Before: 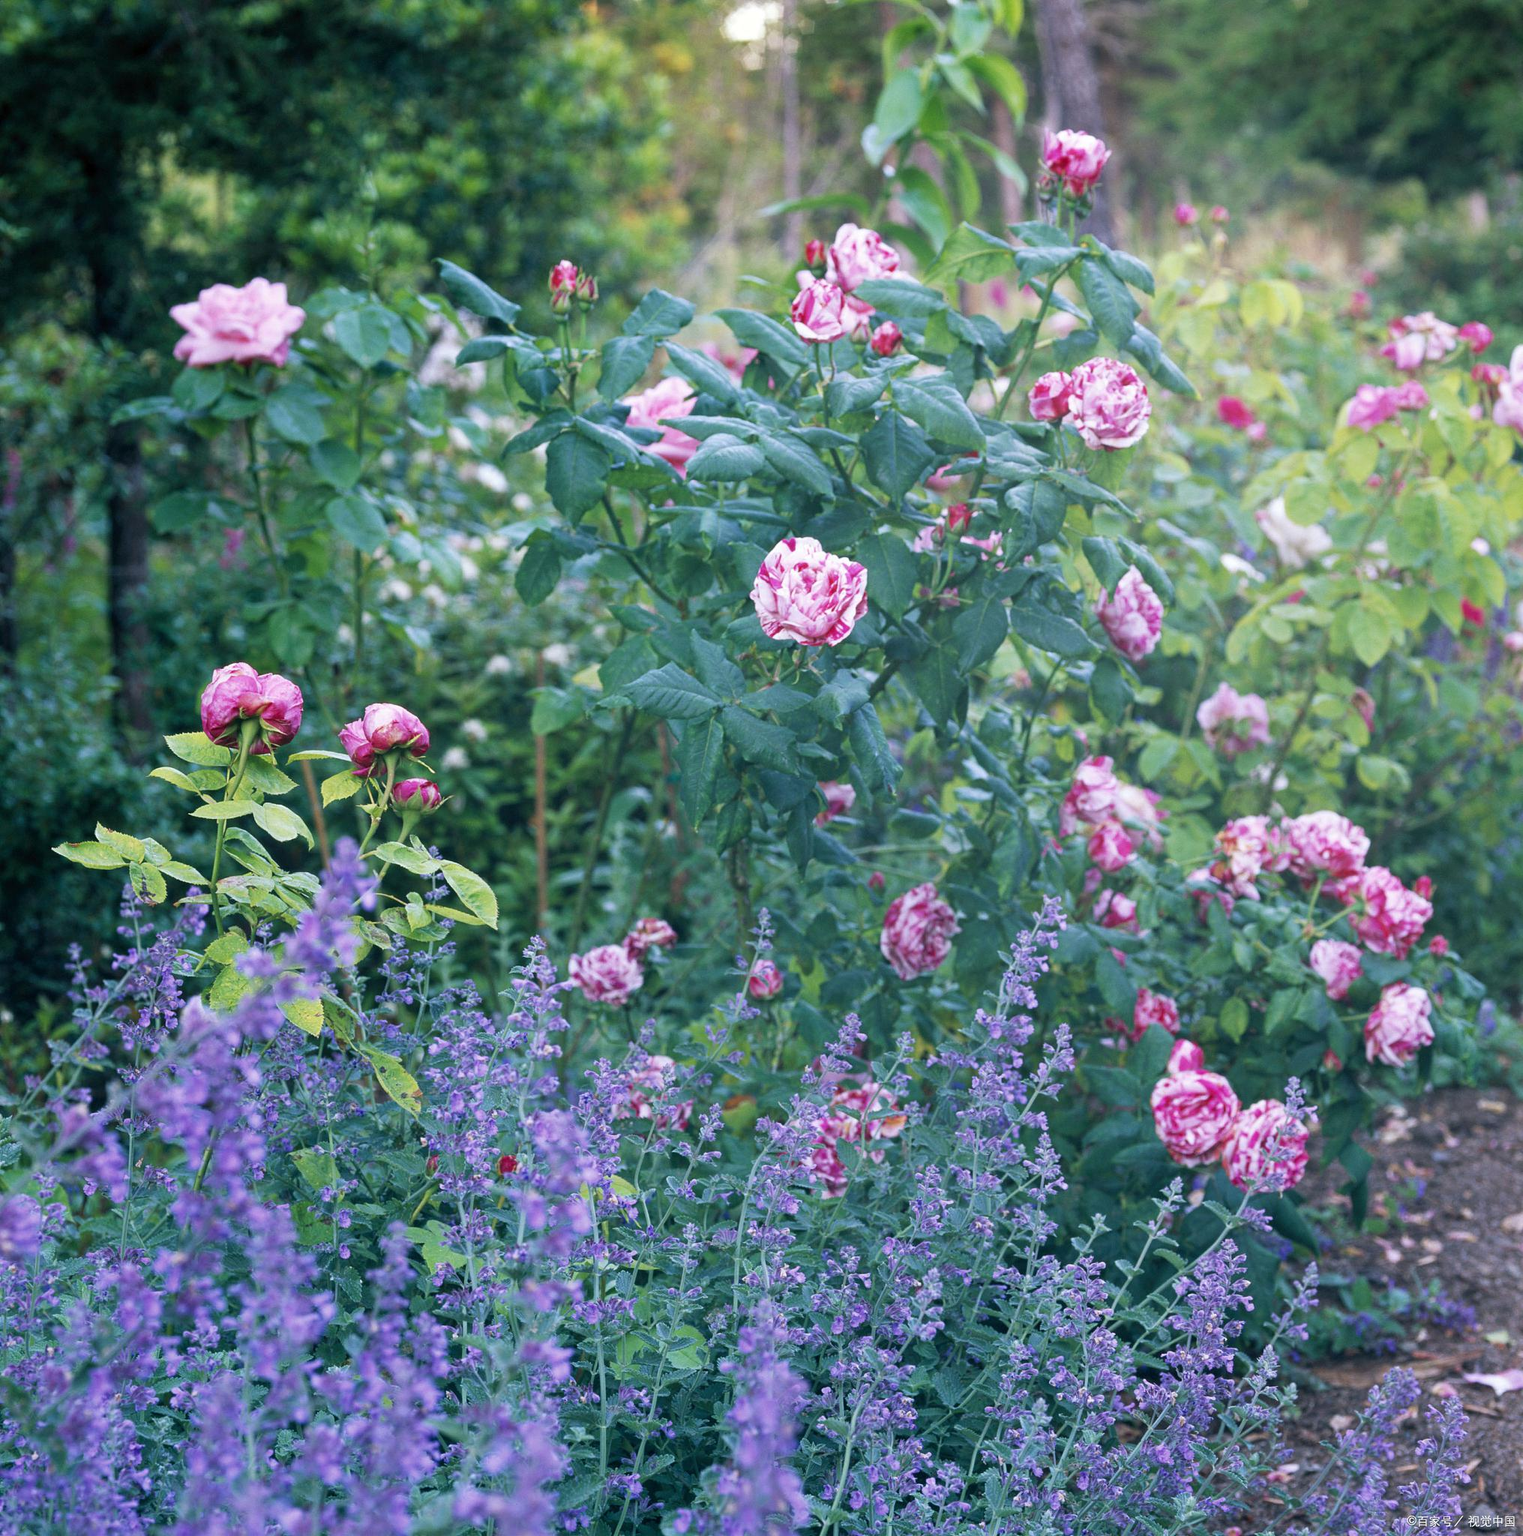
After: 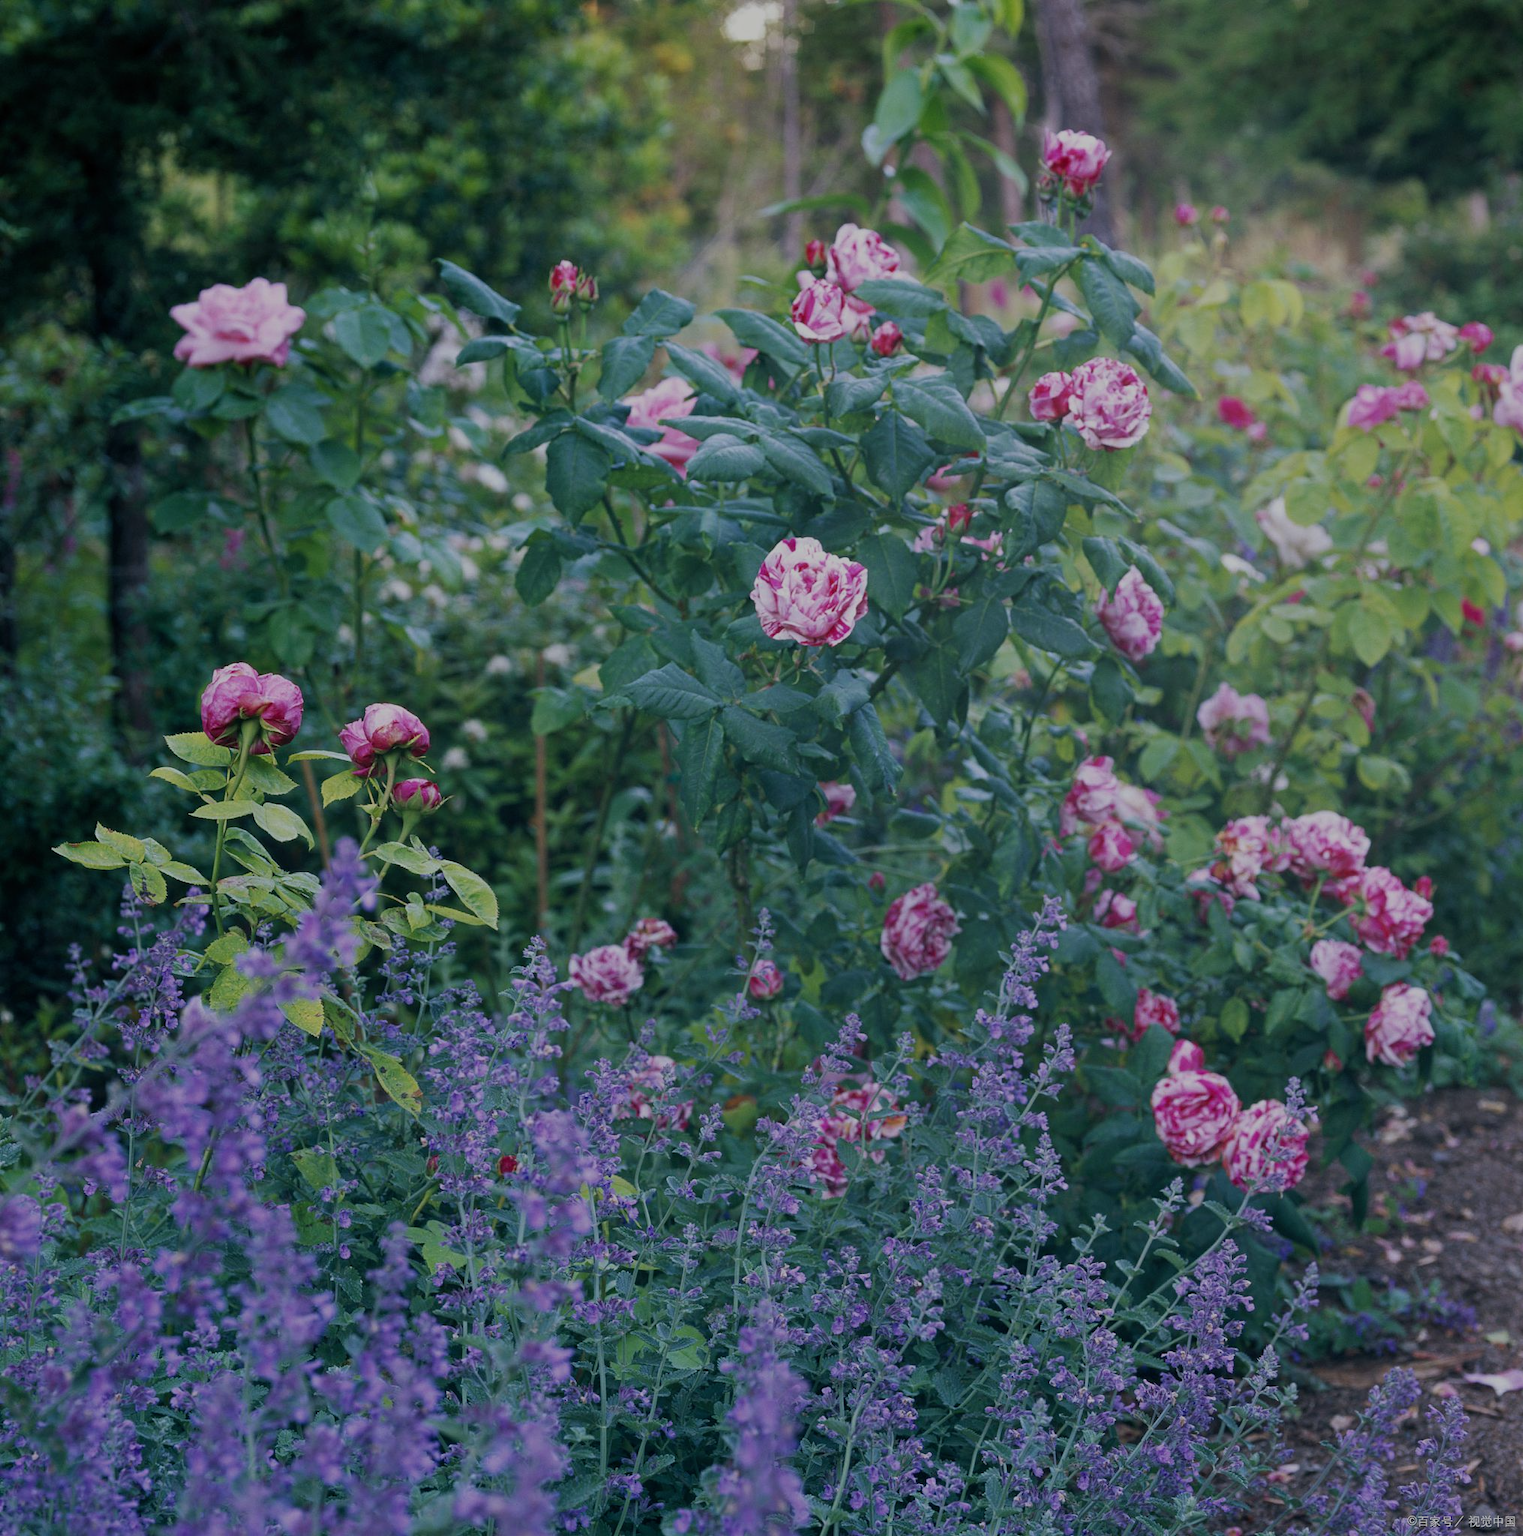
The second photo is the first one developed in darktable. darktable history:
exposure: exposure -0.973 EV, compensate highlight preservation false
